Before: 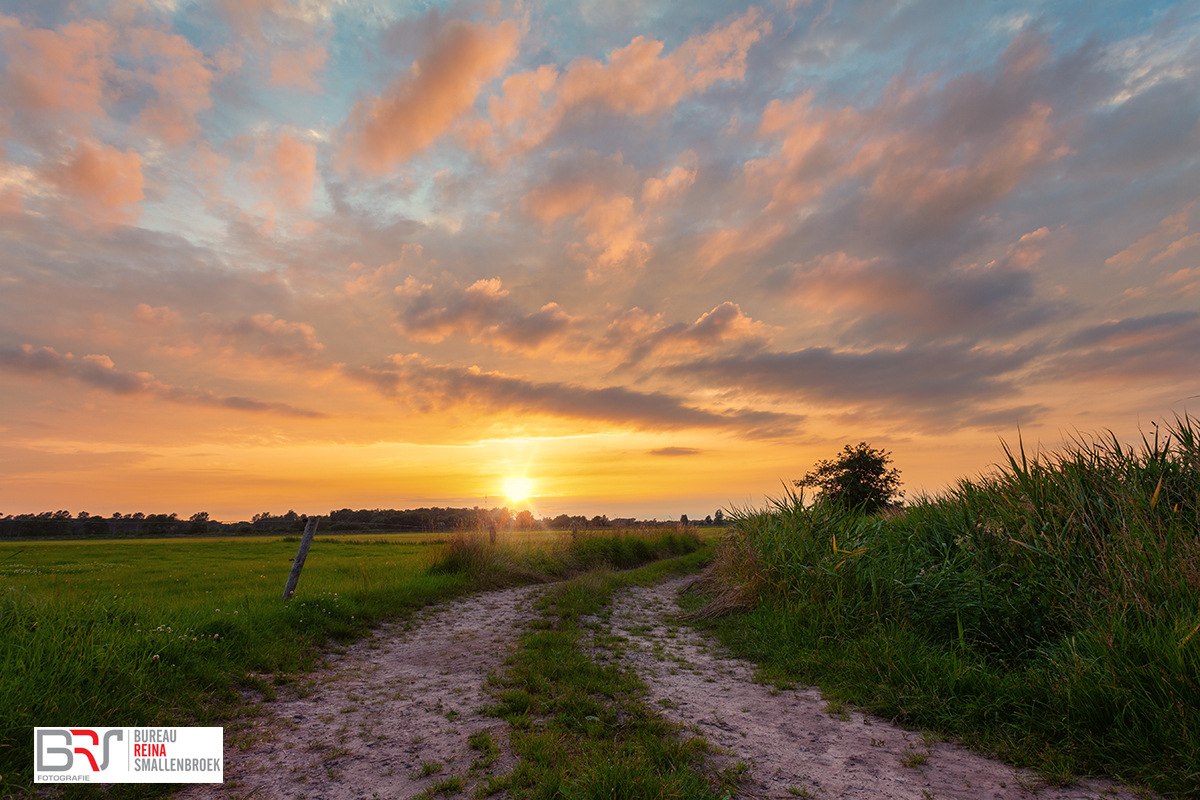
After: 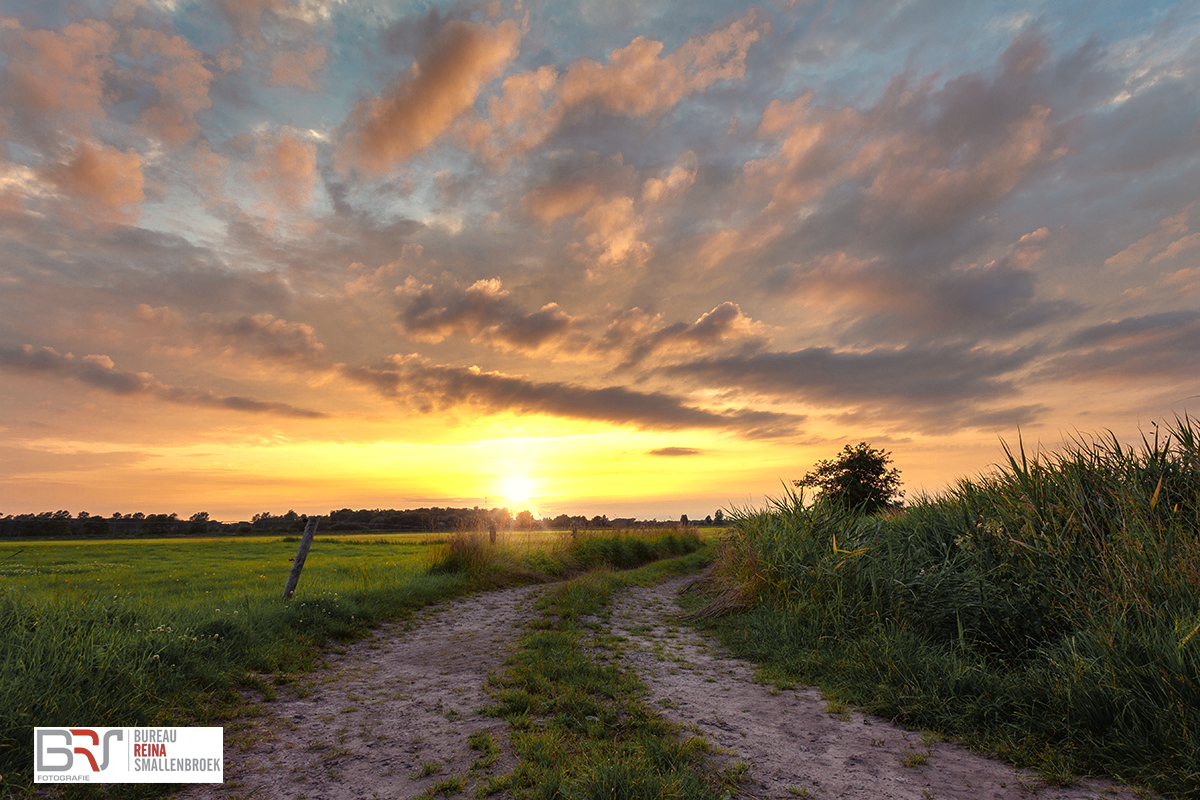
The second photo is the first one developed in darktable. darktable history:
color zones: curves: ch0 [(0.004, 0.306) (0.107, 0.448) (0.252, 0.656) (0.41, 0.398) (0.595, 0.515) (0.768, 0.628)]; ch1 [(0.07, 0.323) (0.151, 0.452) (0.252, 0.608) (0.346, 0.221) (0.463, 0.189) (0.61, 0.368) (0.735, 0.395) (0.921, 0.412)]; ch2 [(0, 0.476) (0.132, 0.512) (0.243, 0.512) (0.397, 0.48) (0.522, 0.376) (0.634, 0.536) (0.761, 0.46)]
shadows and highlights: shadows 24.5, highlights -78.15, soften with gaussian
